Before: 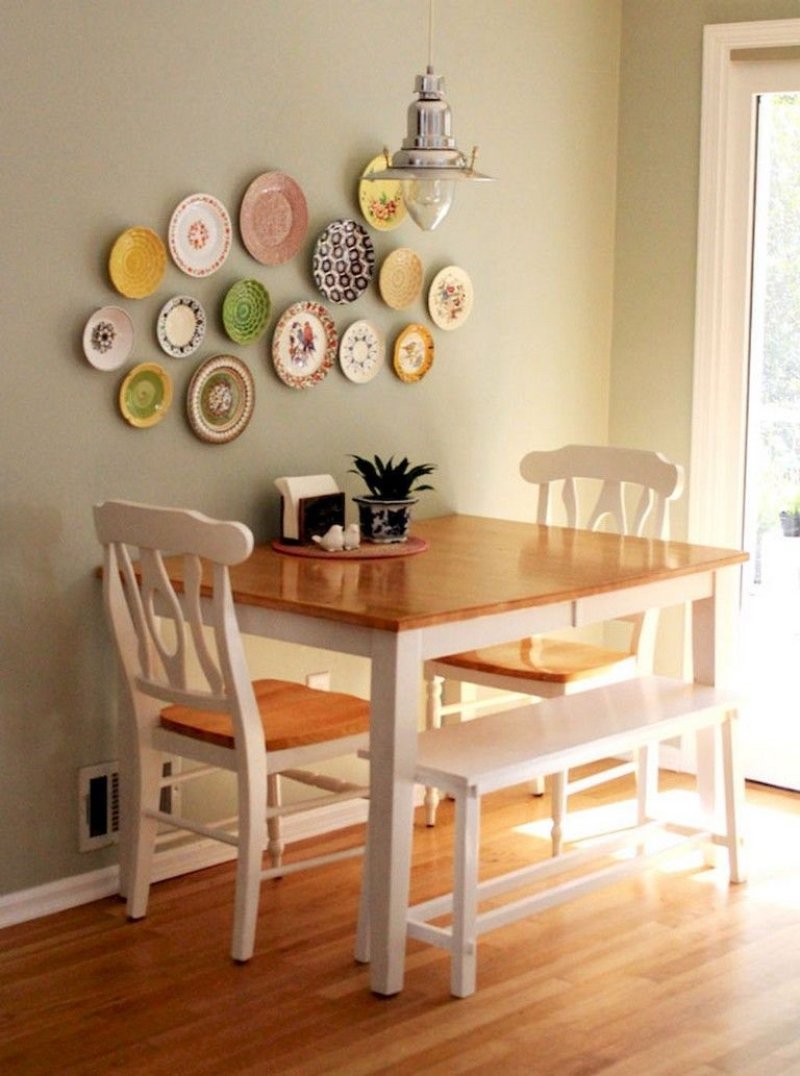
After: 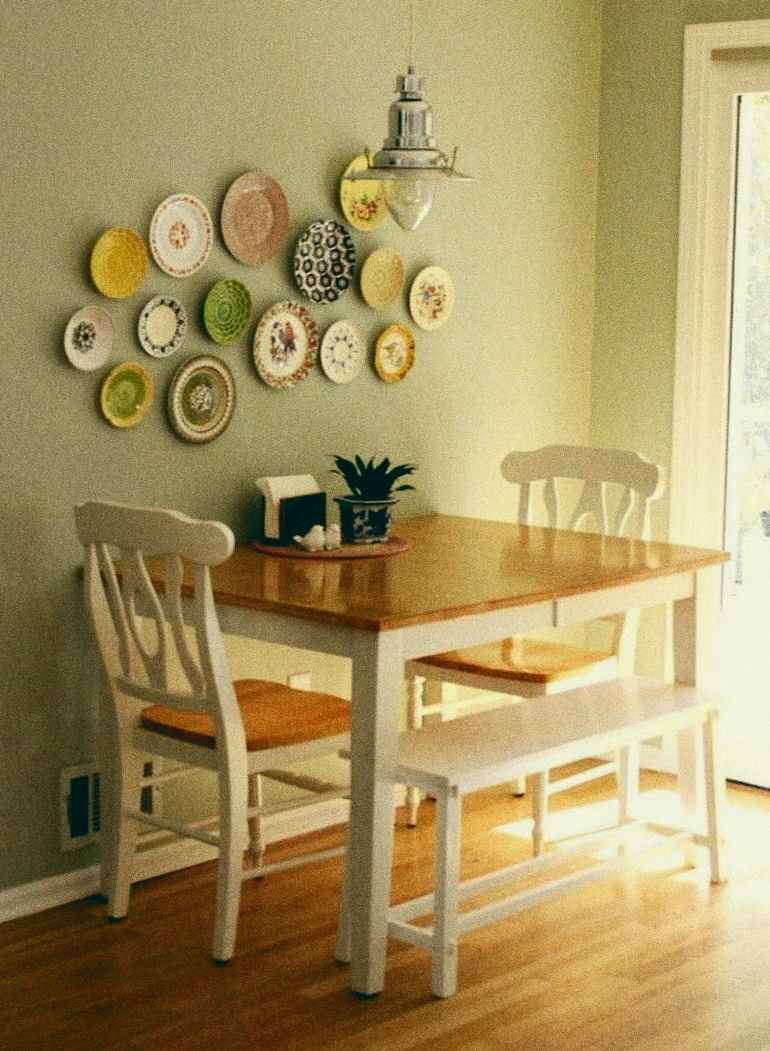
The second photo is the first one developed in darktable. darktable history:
grain: coarseness 0.09 ISO, strength 40%
color balance: lift [1.005, 0.99, 1.007, 1.01], gamma [1, 1.034, 1.032, 0.966], gain [0.873, 1.055, 1.067, 0.933]
tone curve: curves: ch0 [(0, 0) (0.227, 0.17) (0.766, 0.774) (1, 1)]; ch1 [(0, 0) (0.114, 0.127) (0.437, 0.452) (0.498, 0.495) (0.579, 0.576) (1, 1)]; ch2 [(0, 0) (0.233, 0.259) (0.493, 0.492) (0.568, 0.579) (1, 1)], color space Lab, independent channels, preserve colors none
crop and rotate: left 2.536%, right 1.107%, bottom 2.246%
